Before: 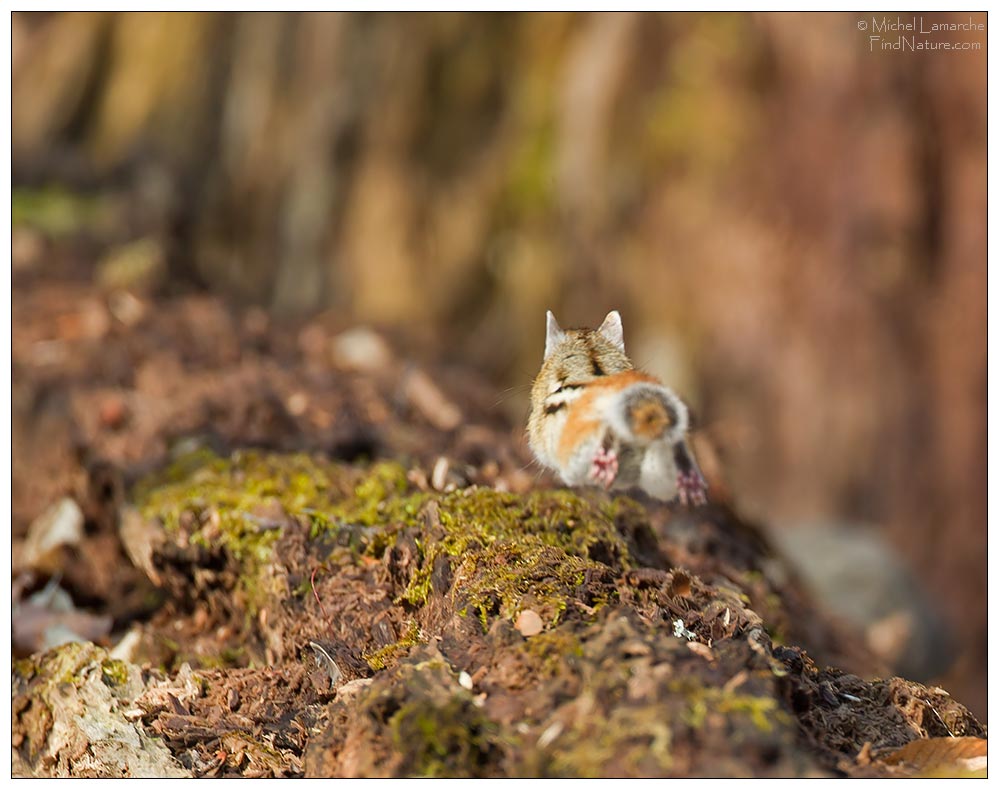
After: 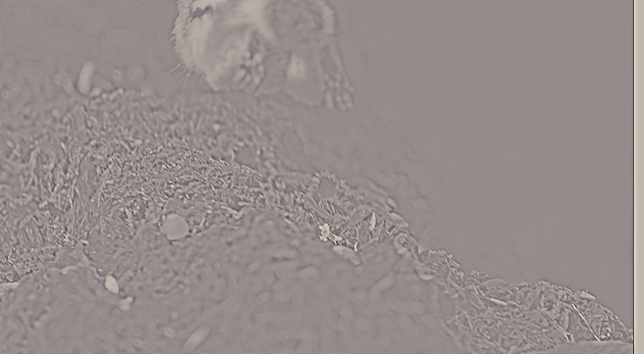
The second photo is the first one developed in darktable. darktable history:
color balance rgb: shadows lift › luminance -21.66%, shadows lift › chroma 6.57%, shadows lift › hue 270°, power › chroma 0.68%, power › hue 60°, highlights gain › luminance 6.08%, highlights gain › chroma 1.33%, highlights gain › hue 90°, global offset › luminance -0.87%, perceptual saturation grading › global saturation 26.86%, perceptual saturation grading › highlights -28.39%, perceptual saturation grading › mid-tones 15.22%, perceptual saturation grading › shadows 33.98%, perceptual brilliance grading › highlights 10%, perceptual brilliance grading › mid-tones 5%
crop and rotate: left 35.509%, top 50.238%, bottom 4.934%
exposure: black level correction 0, exposure 1.173 EV, compensate exposure bias true, compensate highlight preservation false
tone curve: curves: ch0 [(0, 0) (0.091, 0.075) (0.409, 0.457) (0.733, 0.82) (0.844, 0.908) (0.909, 0.942) (1, 0.973)]; ch1 [(0, 0) (0.437, 0.404) (0.5, 0.5) (0.529, 0.556) (0.58, 0.606) (0.616, 0.654) (1, 1)]; ch2 [(0, 0) (0.442, 0.415) (0.5, 0.5) (0.535, 0.557) (0.585, 0.62) (1, 1)], color space Lab, independent channels, preserve colors none
highpass: sharpness 5.84%, contrast boost 8.44%
